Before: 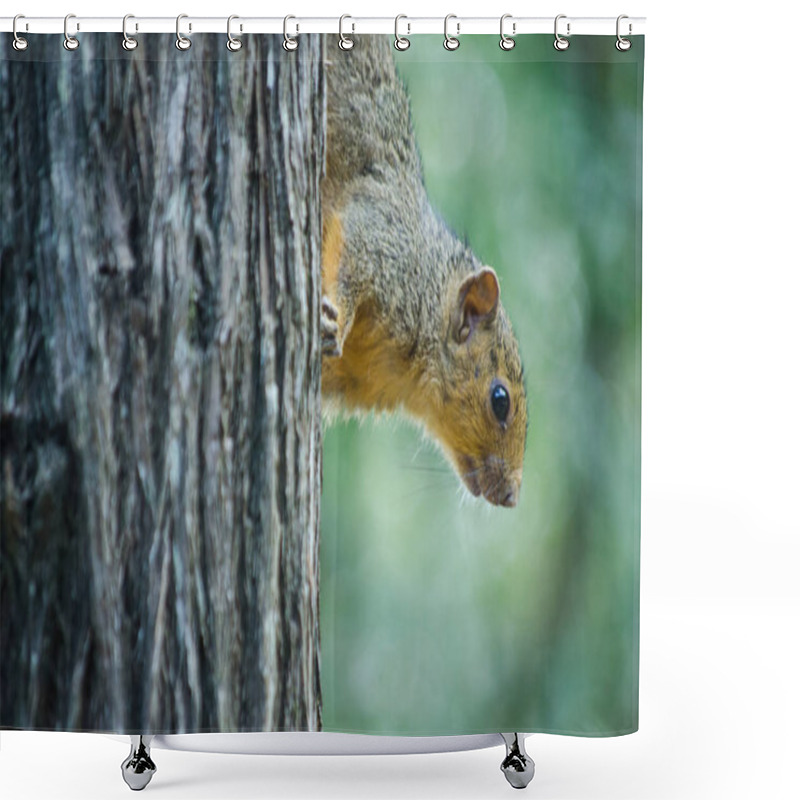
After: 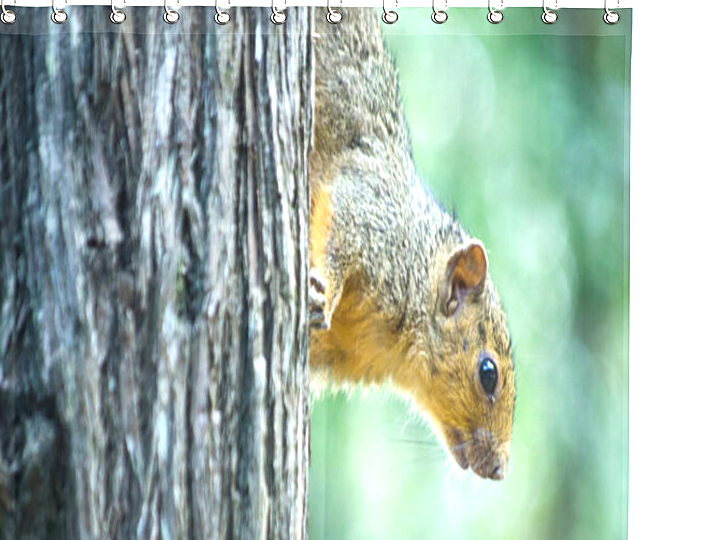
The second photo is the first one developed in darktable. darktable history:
sharpen: amount 0.2
exposure: black level correction 0, exposure 1.1 EV, compensate exposure bias true, compensate highlight preservation false
crop: left 1.509%, top 3.452%, right 7.696%, bottom 28.452%
